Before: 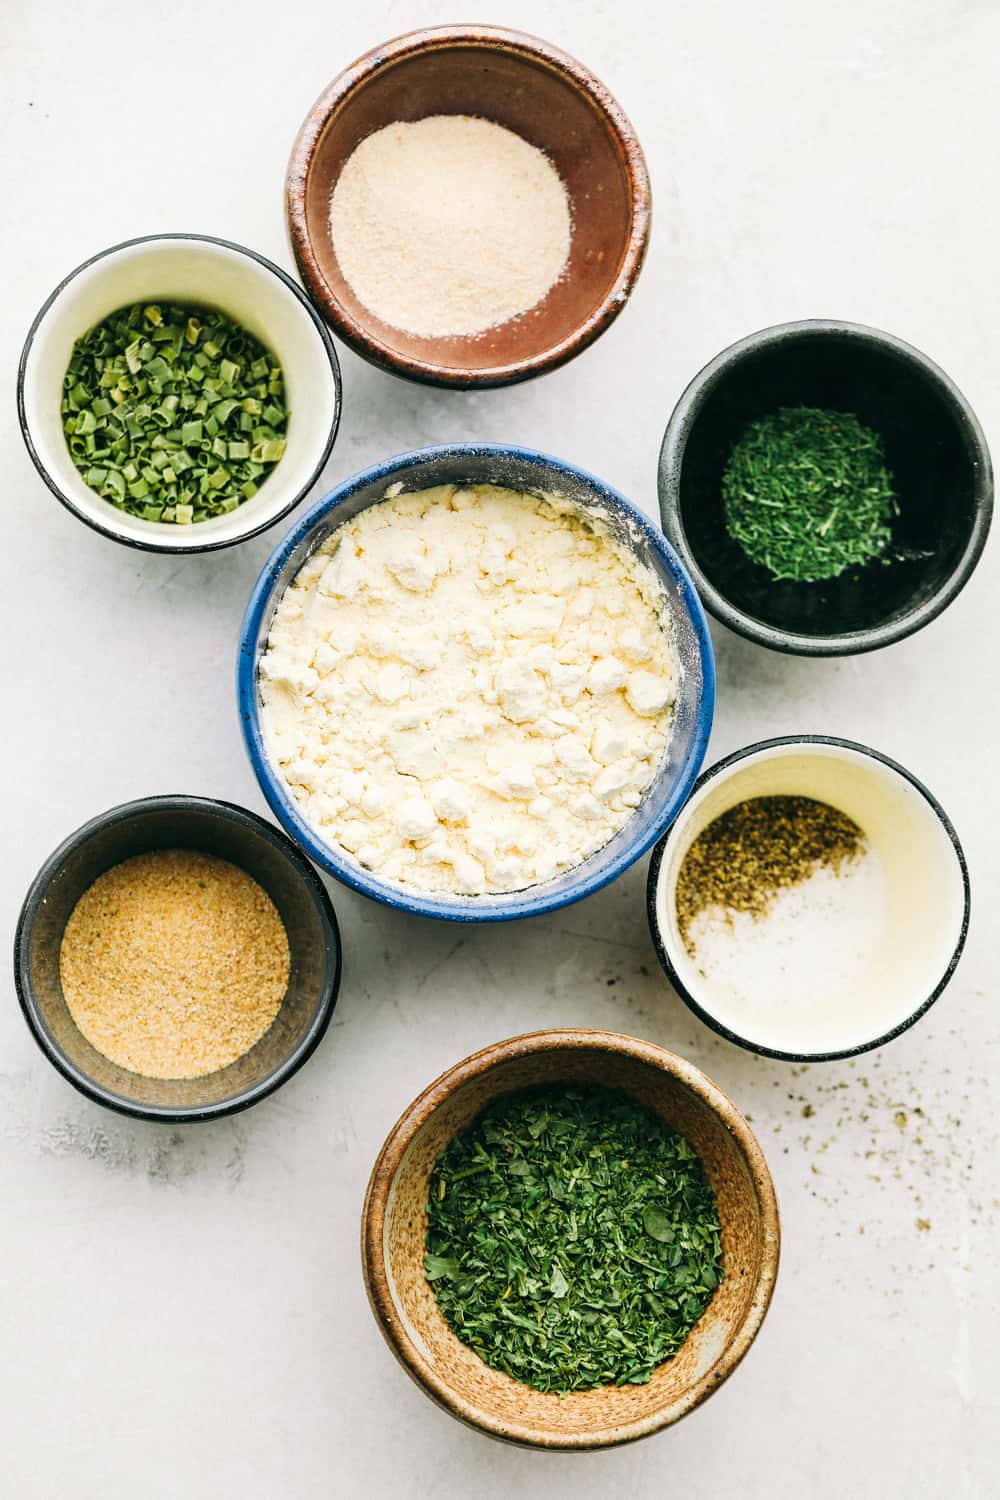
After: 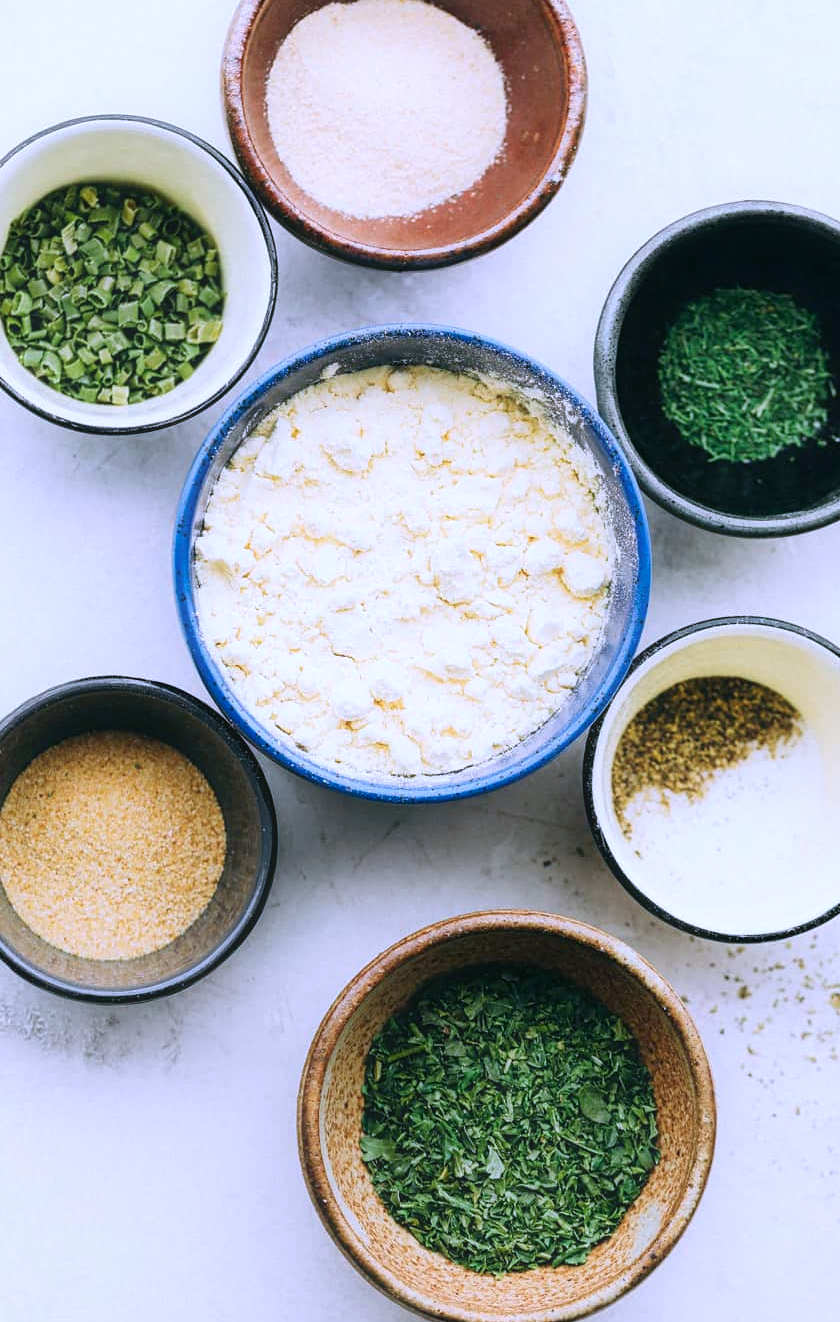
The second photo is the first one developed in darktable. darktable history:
contrast equalizer: octaves 7, y [[0.5, 0.496, 0.435, 0.435, 0.496, 0.5], [0.5 ×6], [0.5 ×6], [0 ×6], [0 ×6]]
color calibration: illuminant as shot in camera, x 0.379, y 0.397, temperature 4144.88 K, clip negative RGB from gamut false
crop: left 6.454%, top 7.947%, right 9.541%, bottom 3.893%
